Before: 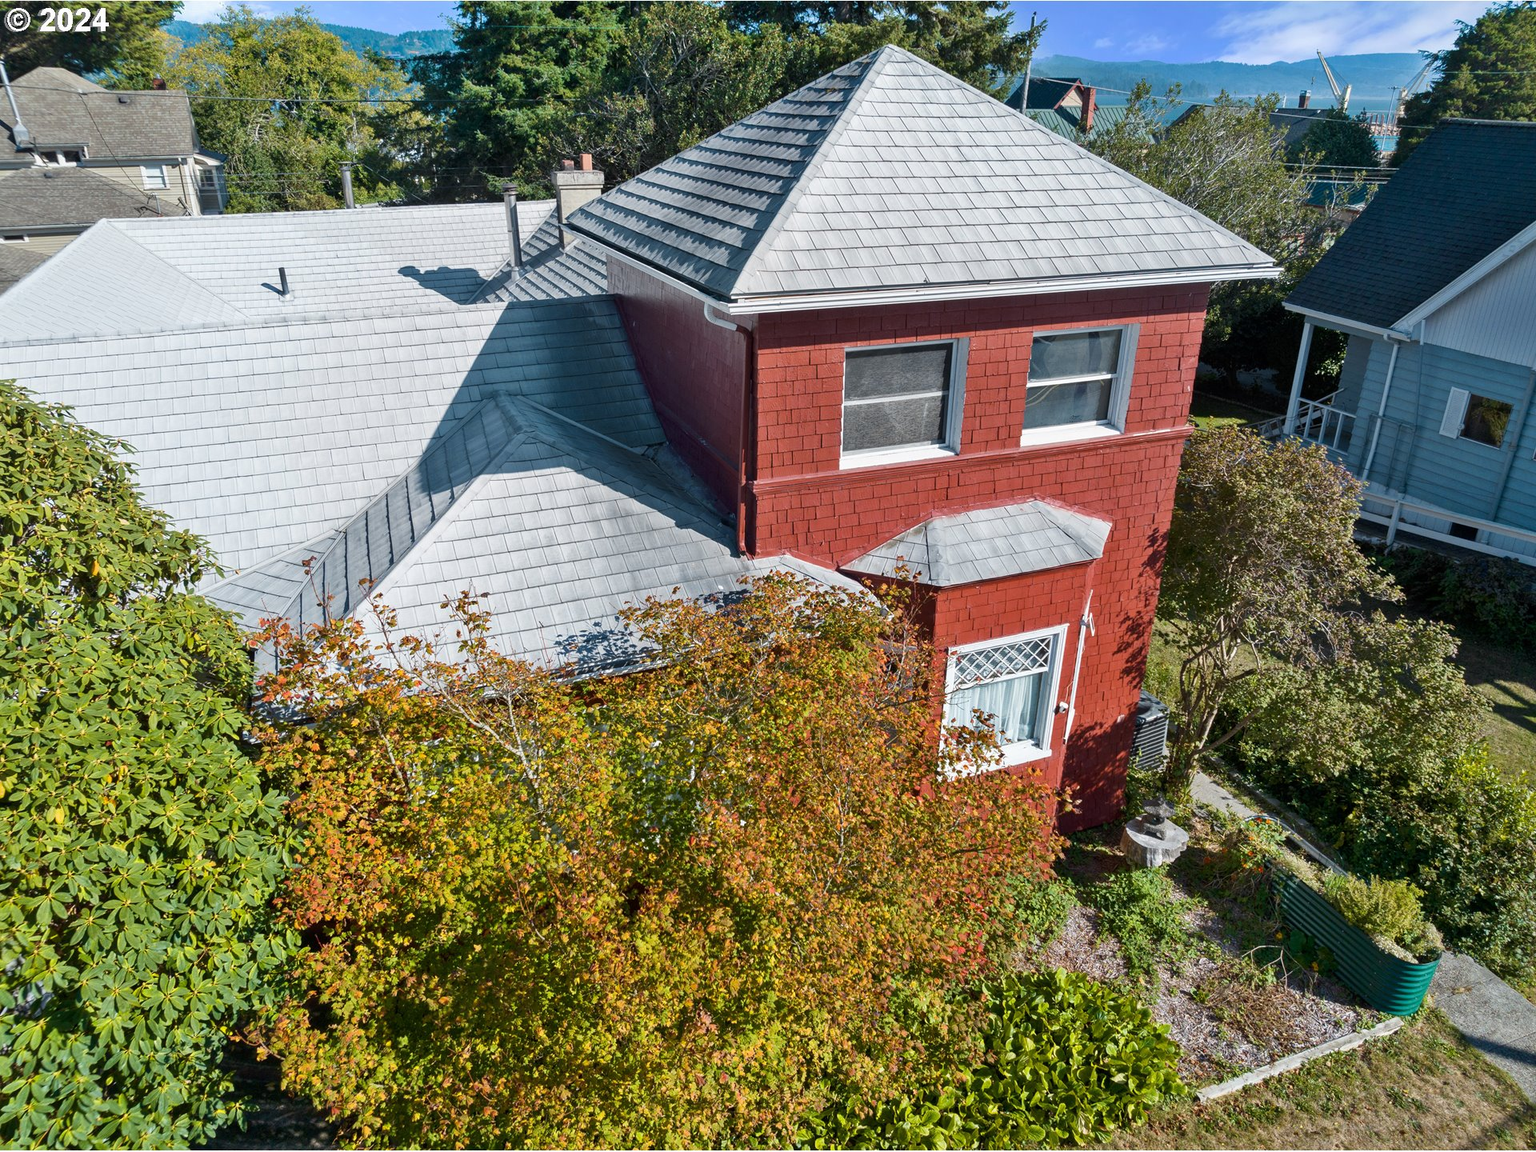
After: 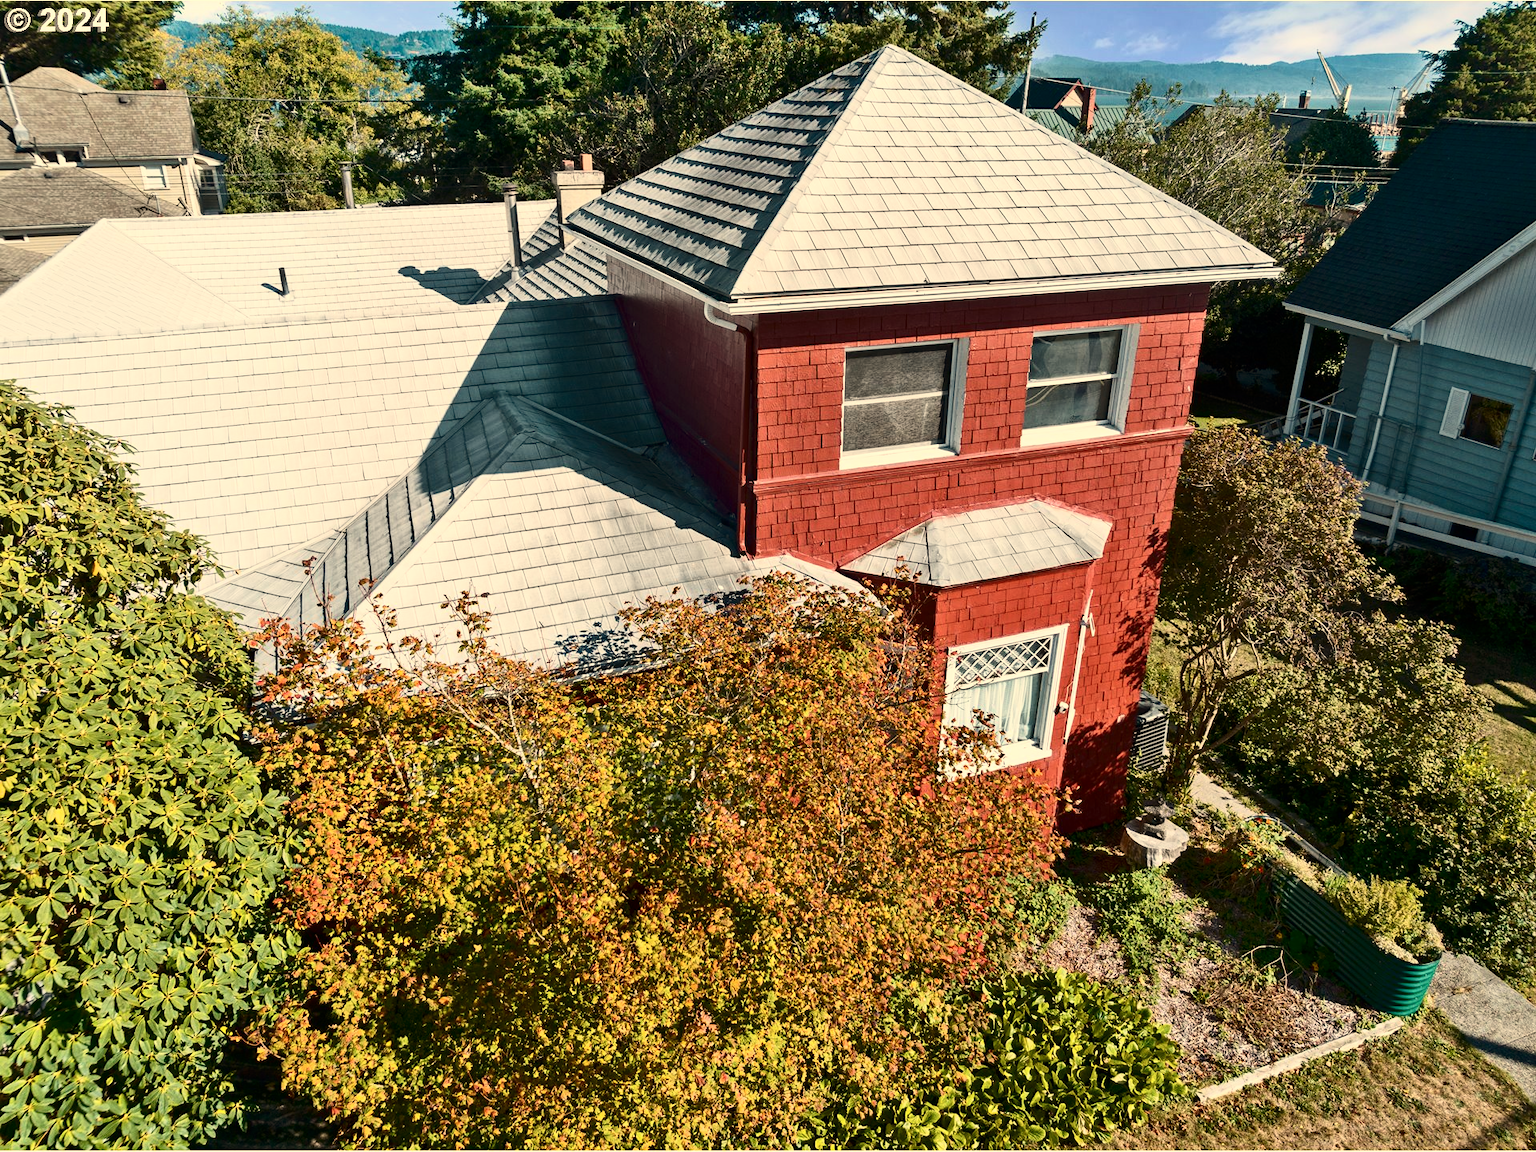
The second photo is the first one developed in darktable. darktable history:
white balance: red 1.123, blue 0.83
contrast brightness saturation: contrast 0.28
